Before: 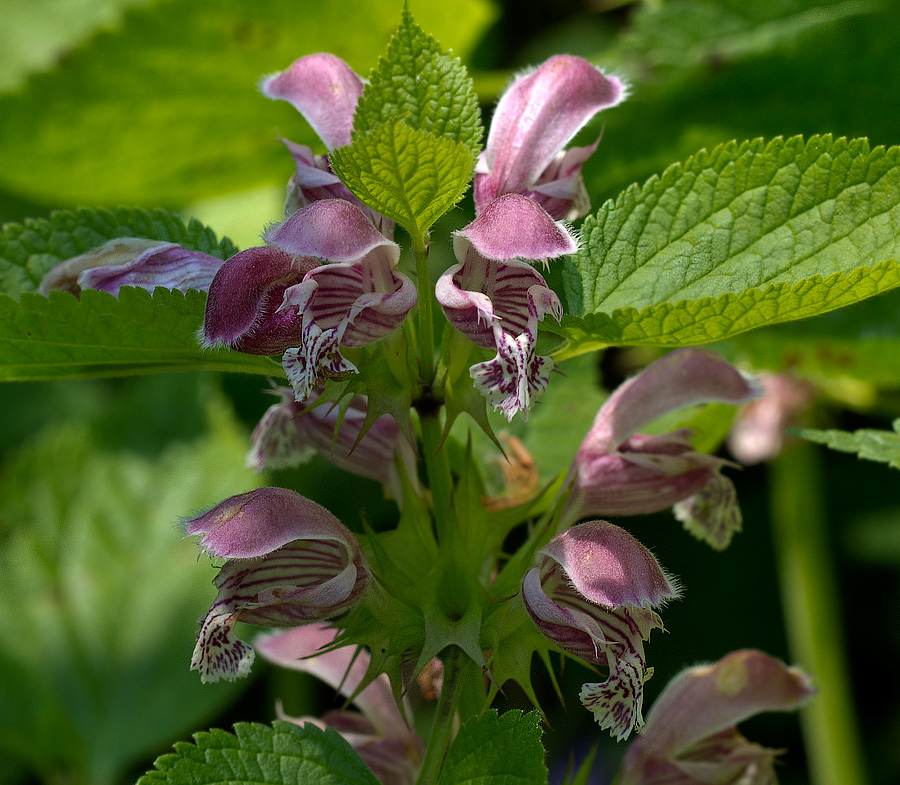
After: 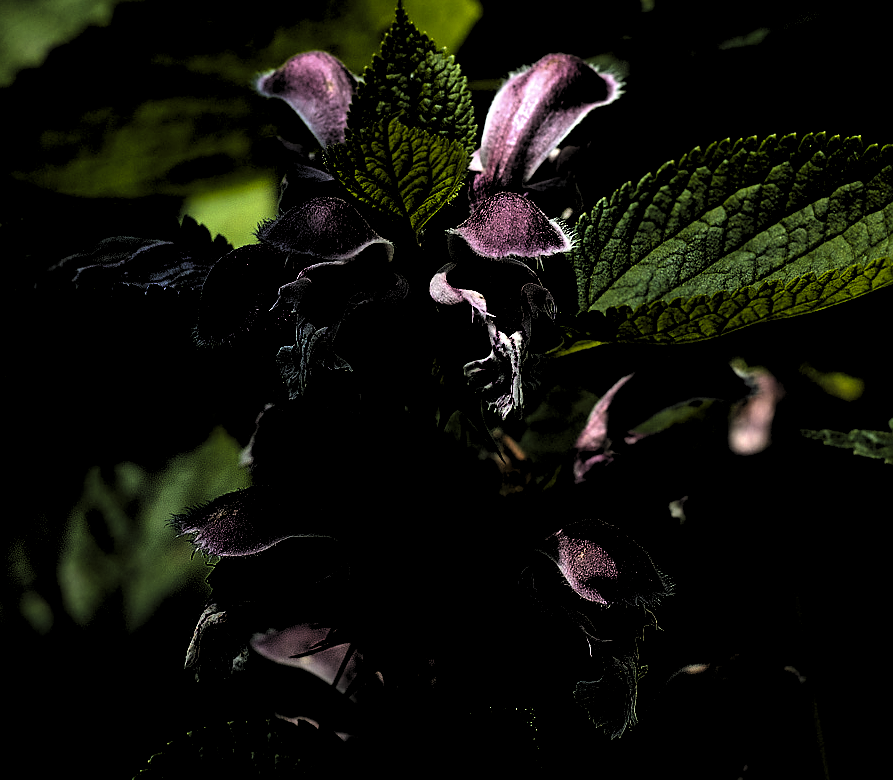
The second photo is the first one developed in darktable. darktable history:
crop and rotate: left 0.69%, top 0.286%, bottom 0.33%
levels: levels [0.514, 0.759, 1]
sharpen: amount 0.496
contrast brightness saturation: contrast 0.168, saturation 0.328
